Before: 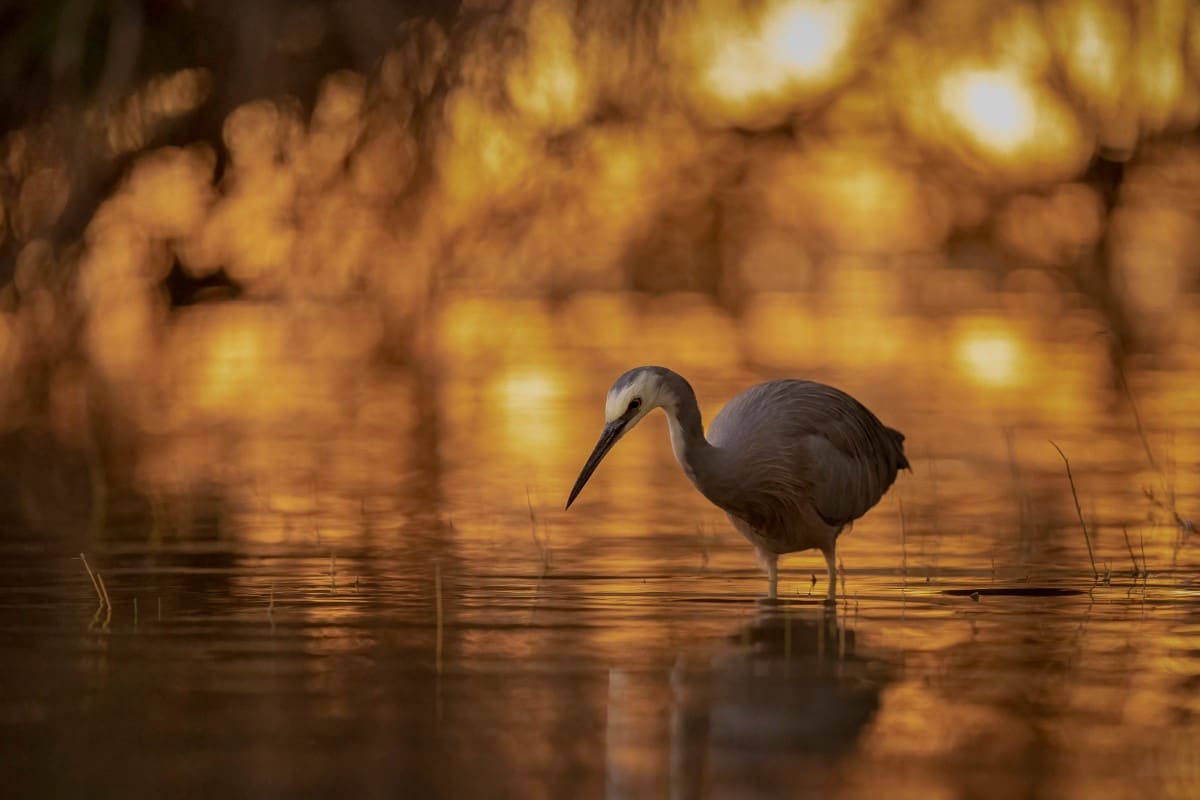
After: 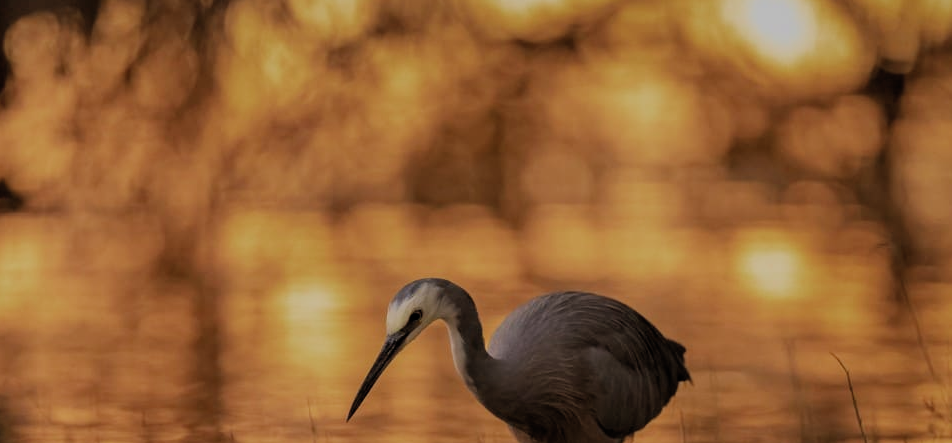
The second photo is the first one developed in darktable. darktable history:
crop: left 18.301%, top 11.07%, right 2.283%, bottom 33.457%
filmic rgb: black relative exposure -7.65 EV, white relative exposure 4.56 EV, hardness 3.61, color science v4 (2020)
